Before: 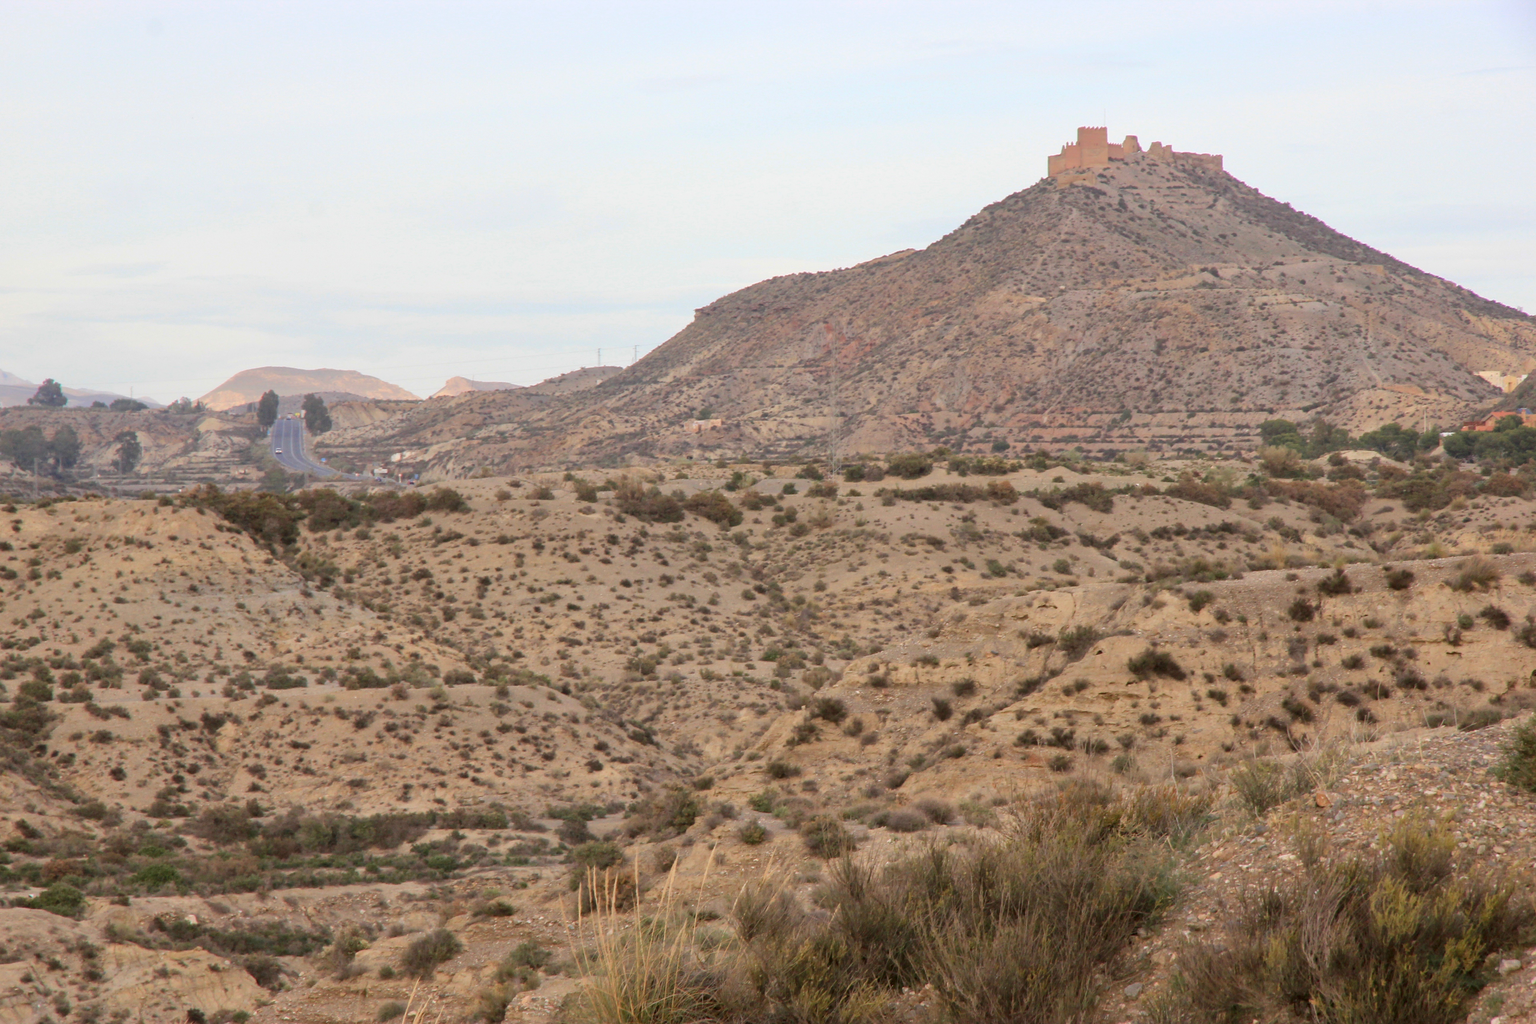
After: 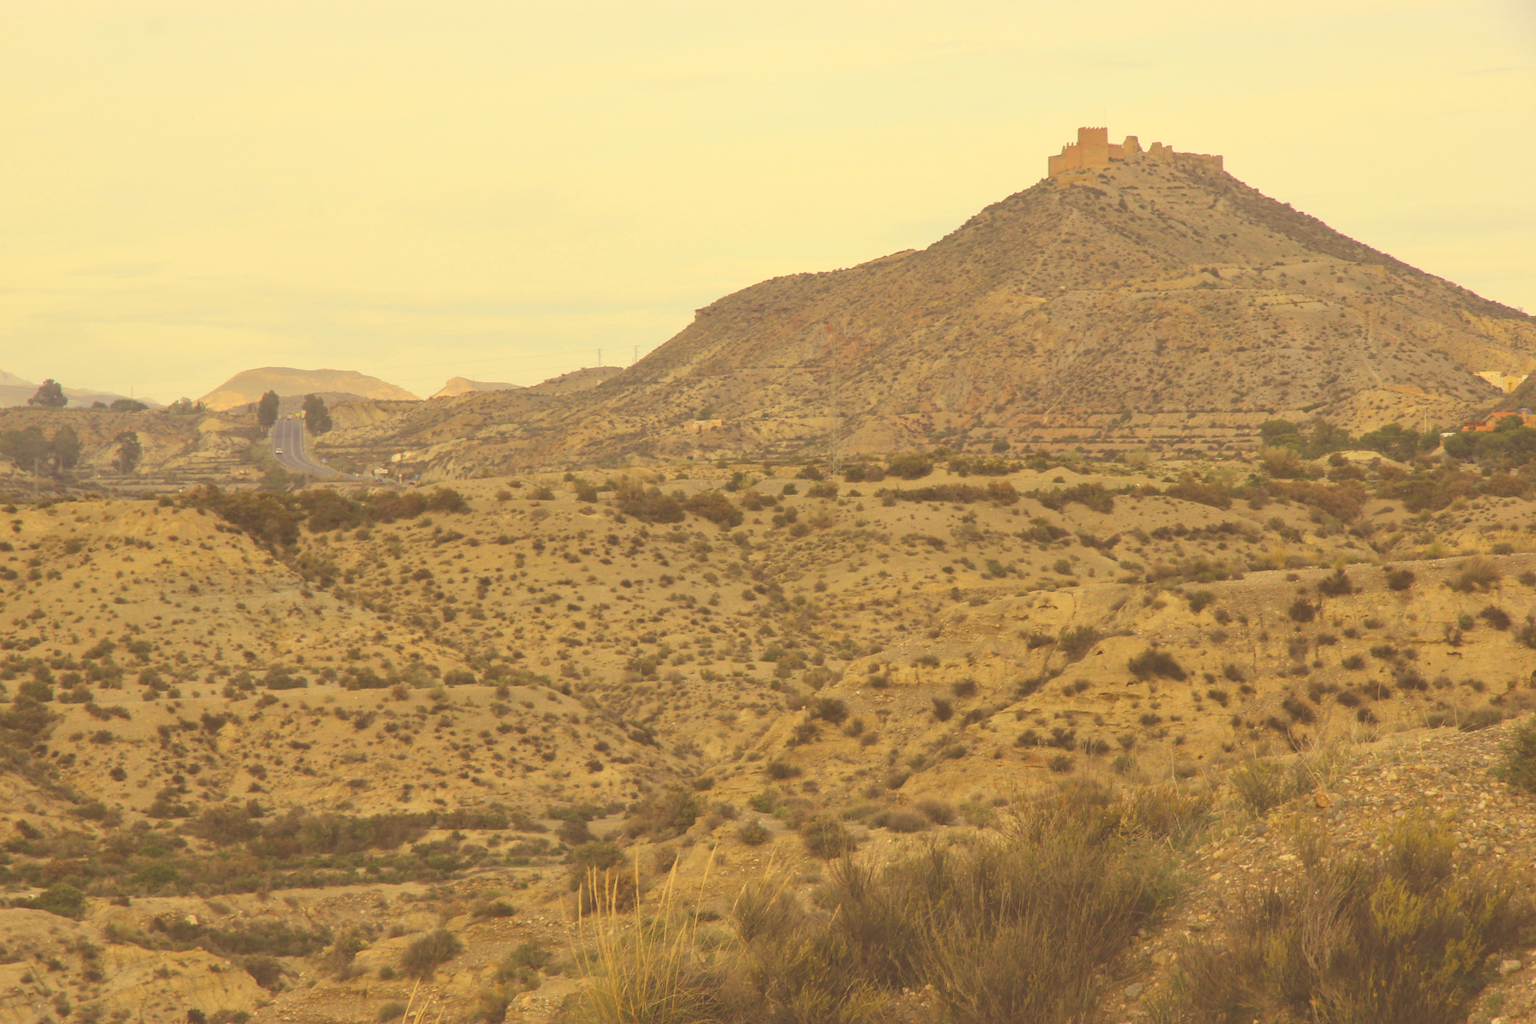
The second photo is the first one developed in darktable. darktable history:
color correction: highlights a* -0.553, highlights b* 39.64, shadows a* 9.49, shadows b* -0.243
exposure: black level correction -0.062, exposure -0.05 EV, compensate highlight preservation false
